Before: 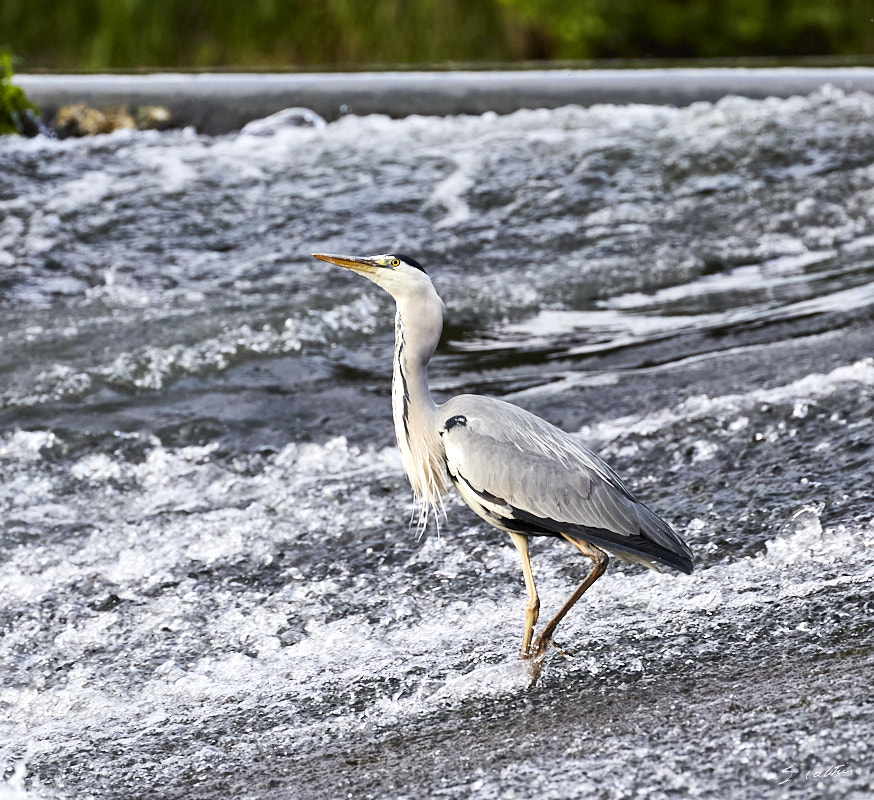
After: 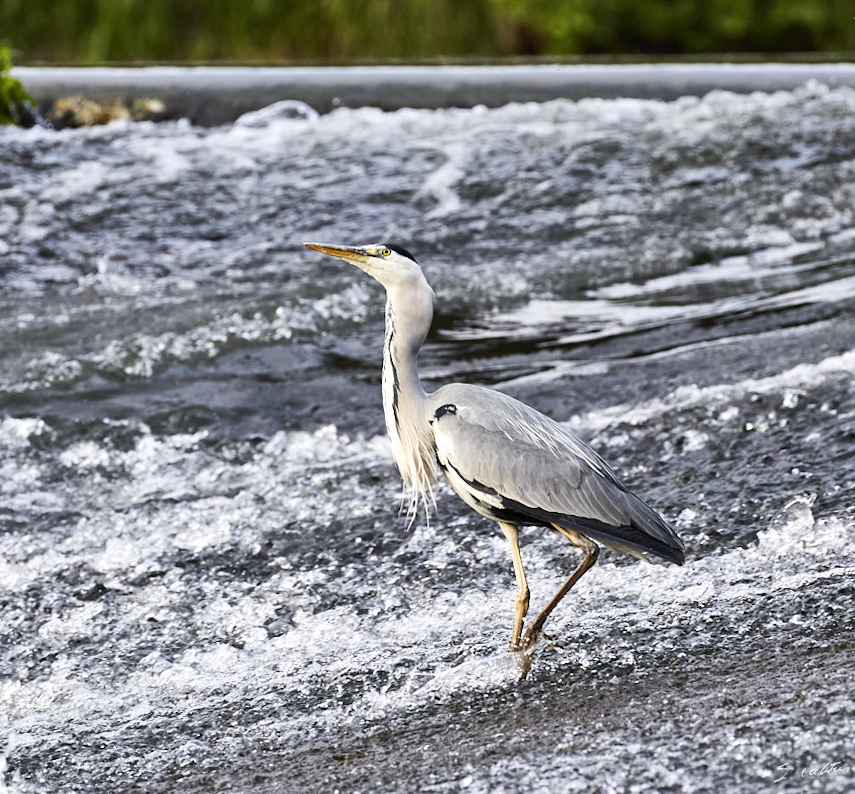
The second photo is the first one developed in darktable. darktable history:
shadows and highlights: soften with gaussian
rotate and perspective: rotation 0.226°, lens shift (vertical) -0.042, crop left 0.023, crop right 0.982, crop top 0.006, crop bottom 0.994
